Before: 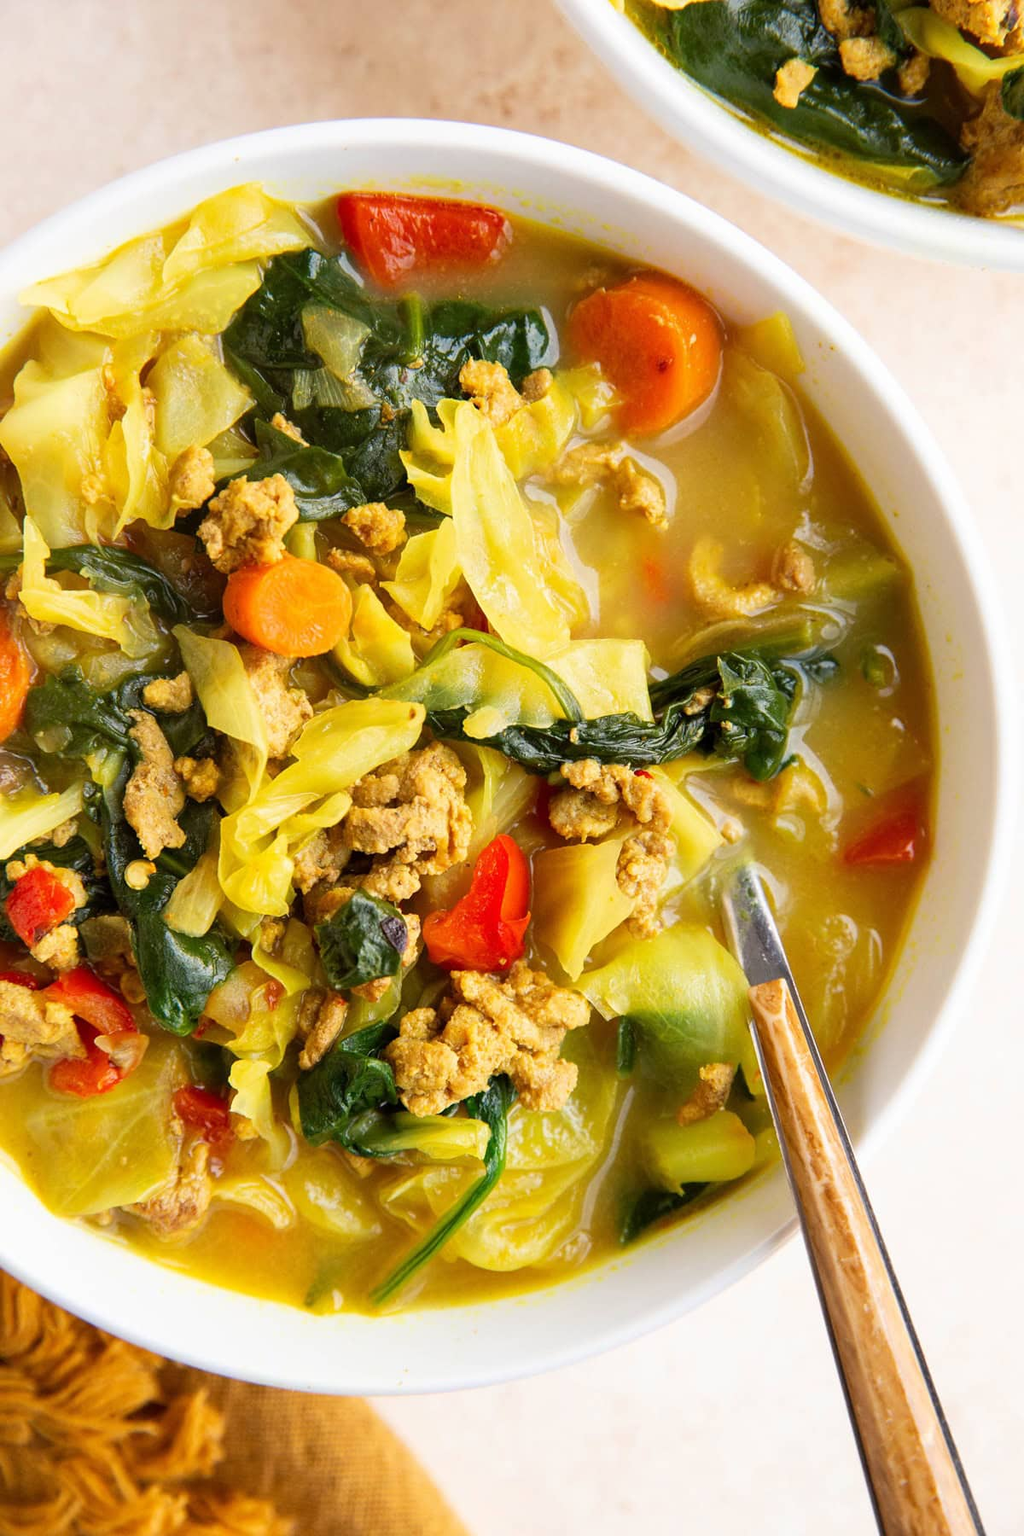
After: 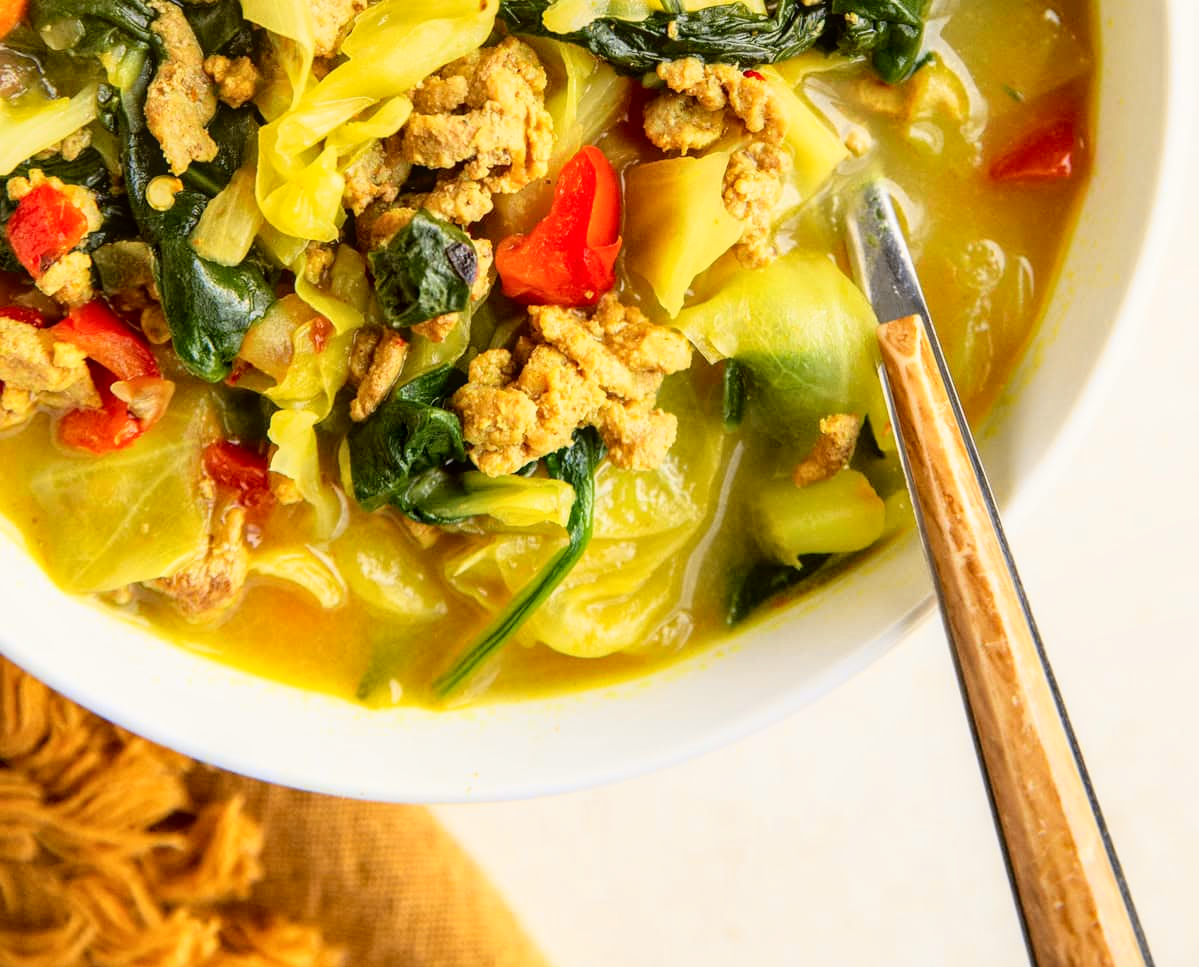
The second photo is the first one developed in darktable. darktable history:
tone curve: curves: ch0 [(0, 0.021) (0.049, 0.044) (0.152, 0.14) (0.328, 0.377) (0.473, 0.543) (0.641, 0.705) (0.85, 0.894) (1, 0.969)]; ch1 [(0, 0) (0.302, 0.331) (0.433, 0.432) (0.472, 0.47) (0.502, 0.503) (0.527, 0.516) (0.564, 0.573) (0.614, 0.626) (0.677, 0.701) (0.859, 0.885) (1, 1)]; ch2 [(0, 0) (0.33, 0.301) (0.447, 0.44) (0.487, 0.496) (0.502, 0.516) (0.535, 0.563) (0.565, 0.597) (0.608, 0.641) (1, 1)], color space Lab, independent channels, preserve colors none
local contrast: on, module defaults
crop and rotate: top 46.237%
